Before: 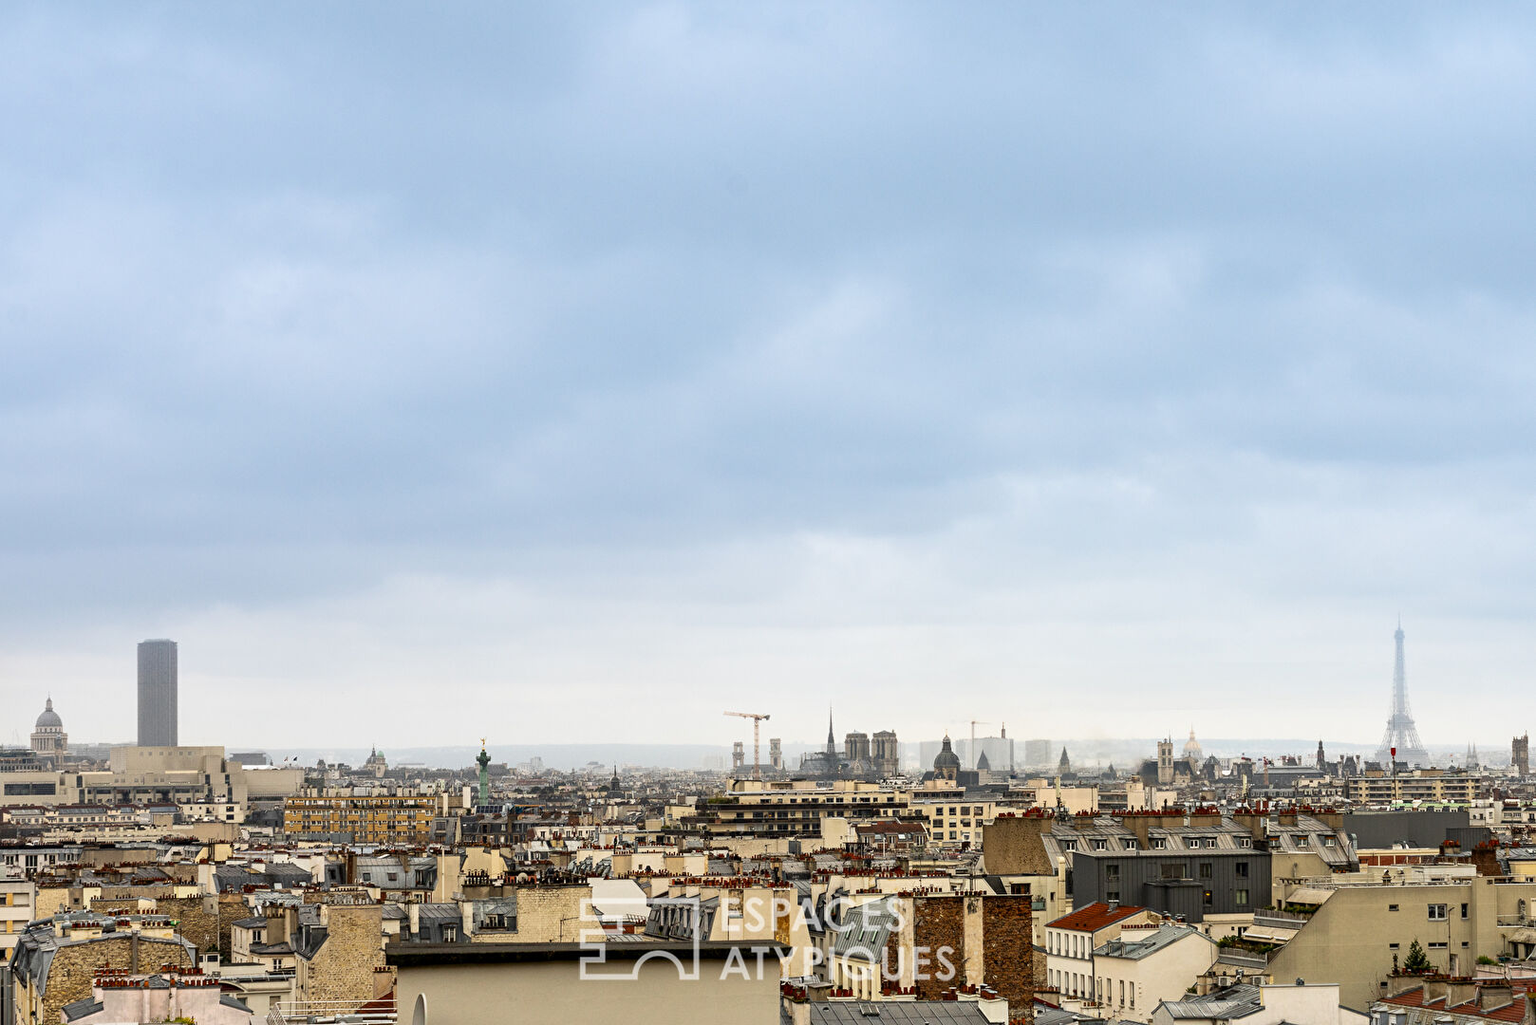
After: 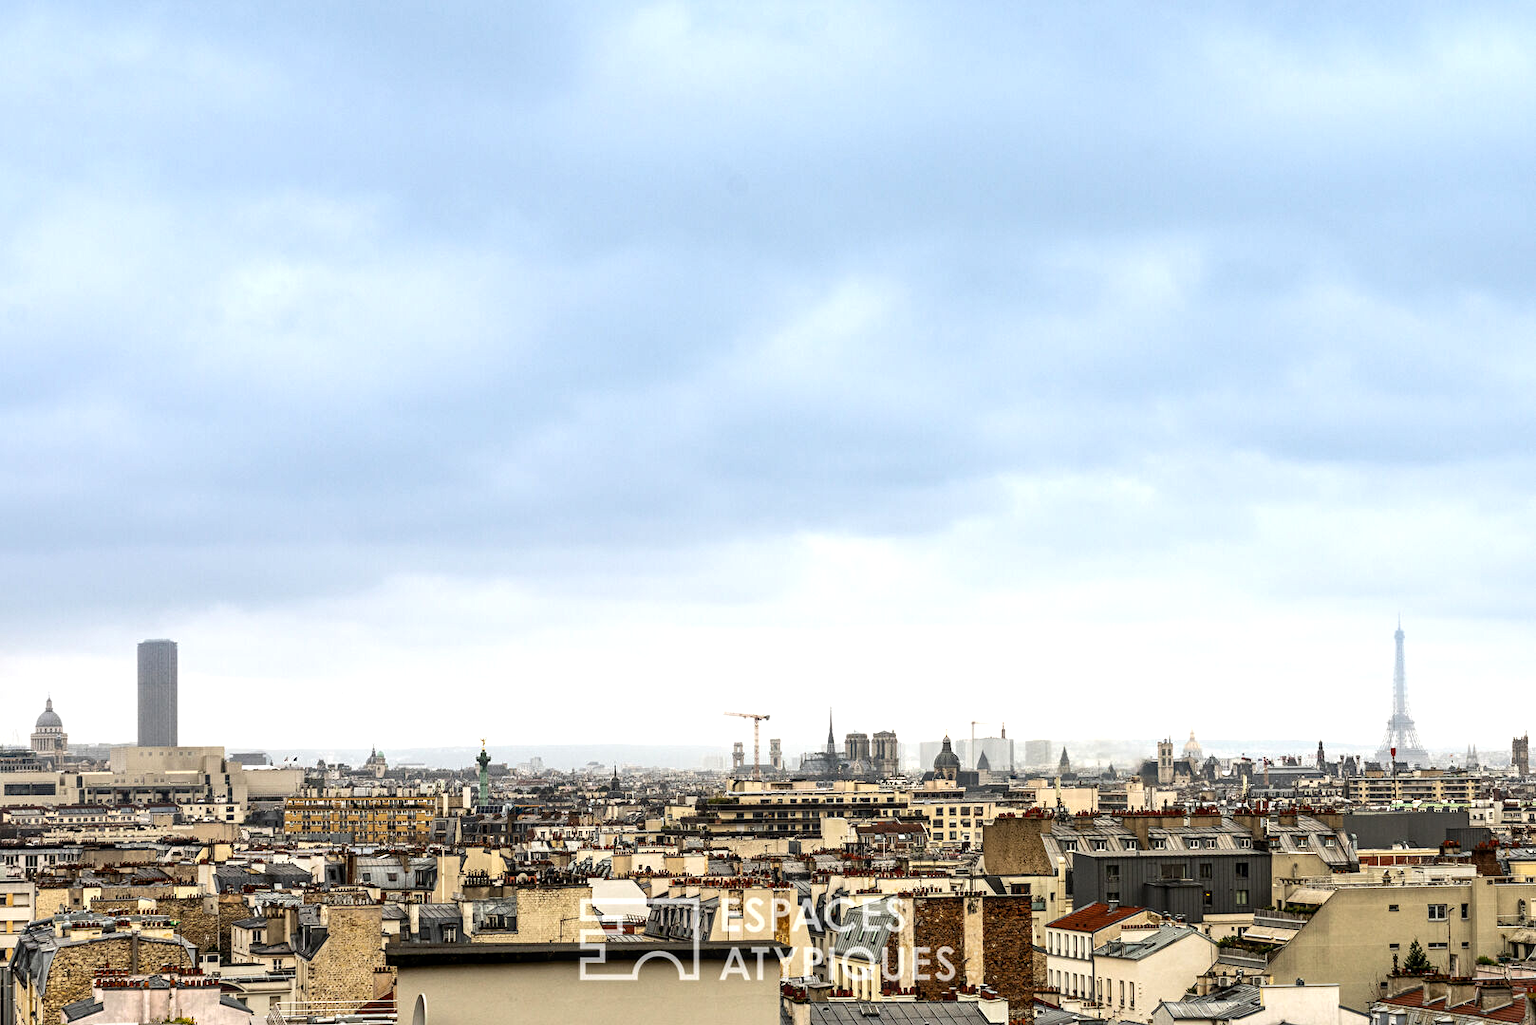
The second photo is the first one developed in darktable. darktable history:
tone equalizer: -8 EV -0.417 EV, -7 EV -0.389 EV, -6 EV -0.333 EV, -5 EV -0.222 EV, -3 EV 0.222 EV, -2 EV 0.333 EV, -1 EV 0.389 EV, +0 EV 0.417 EV, edges refinement/feathering 500, mask exposure compensation -1.57 EV, preserve details no
local contrast: on, module defaults
